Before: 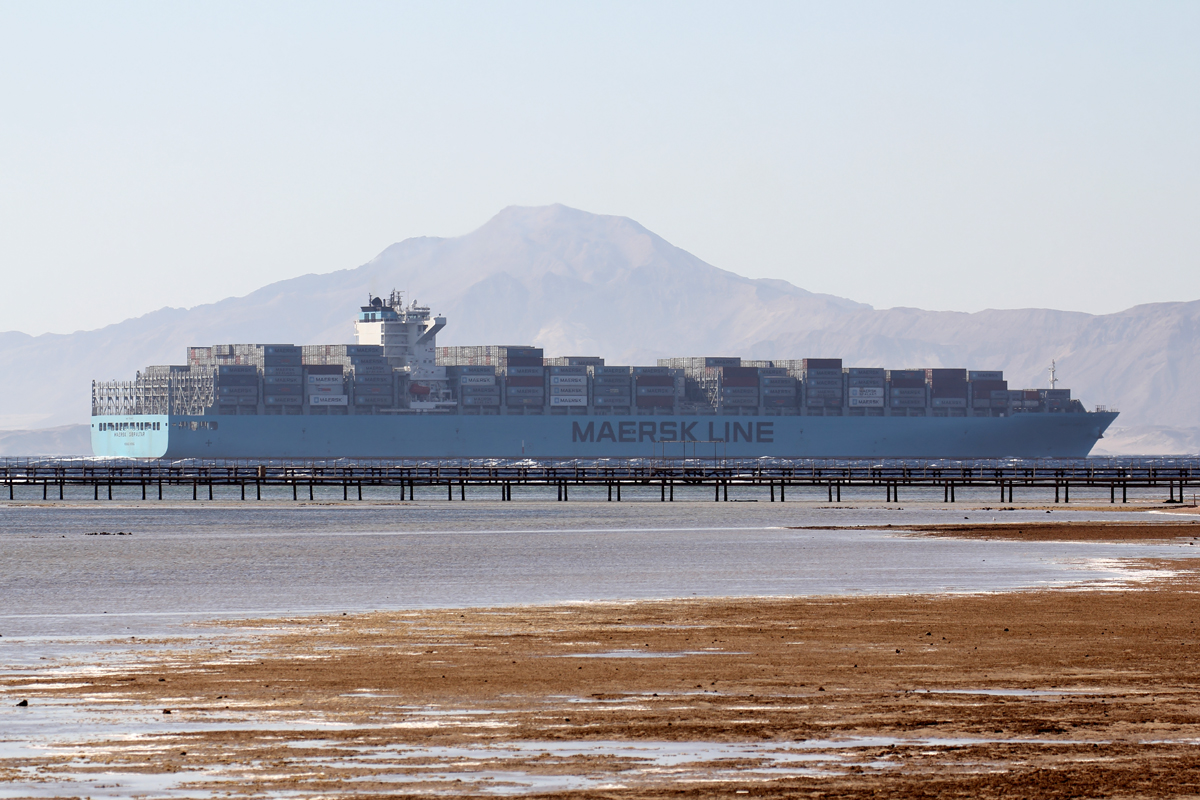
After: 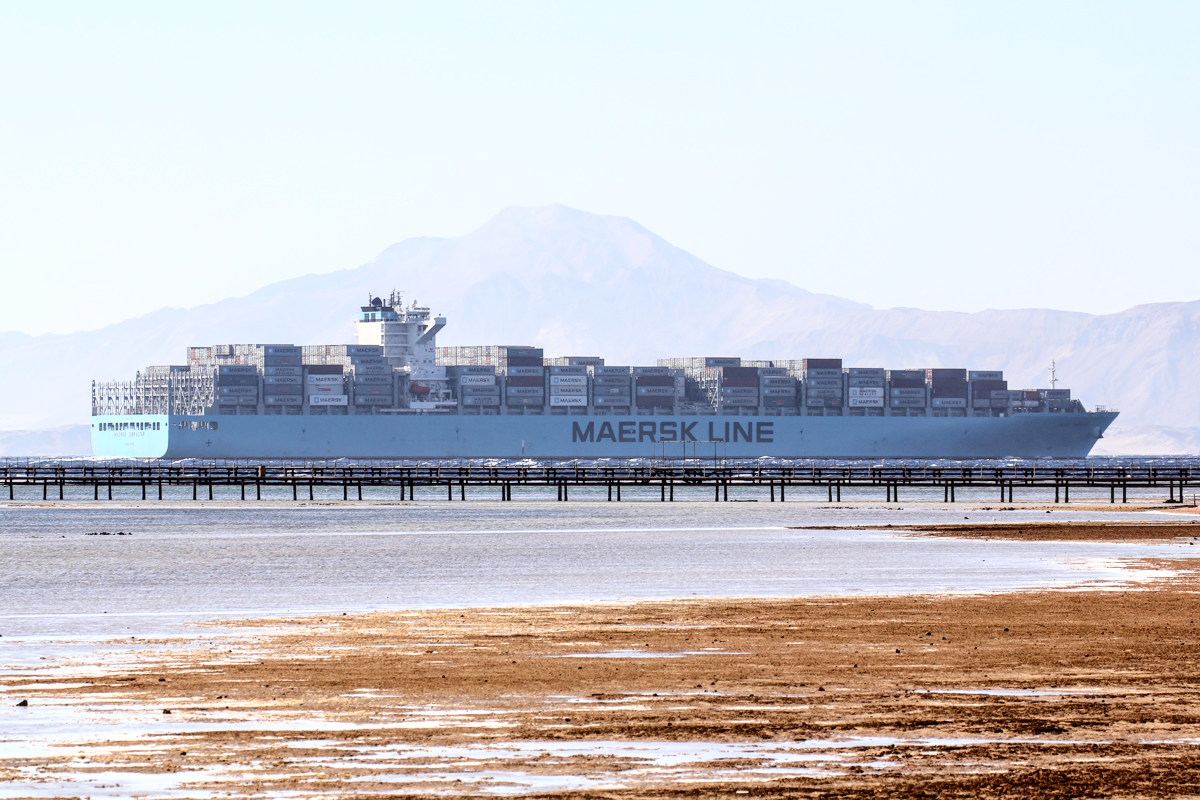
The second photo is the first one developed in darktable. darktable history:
local contrast: detail 130%
base curve: curves: ch0 [(0, 0) (0.028, 0.03) (0.121, 0.232) (0.46, 0.748) (0.859, 0.968) (1, 1)]
white balance: red 0.988, blue 1.017
